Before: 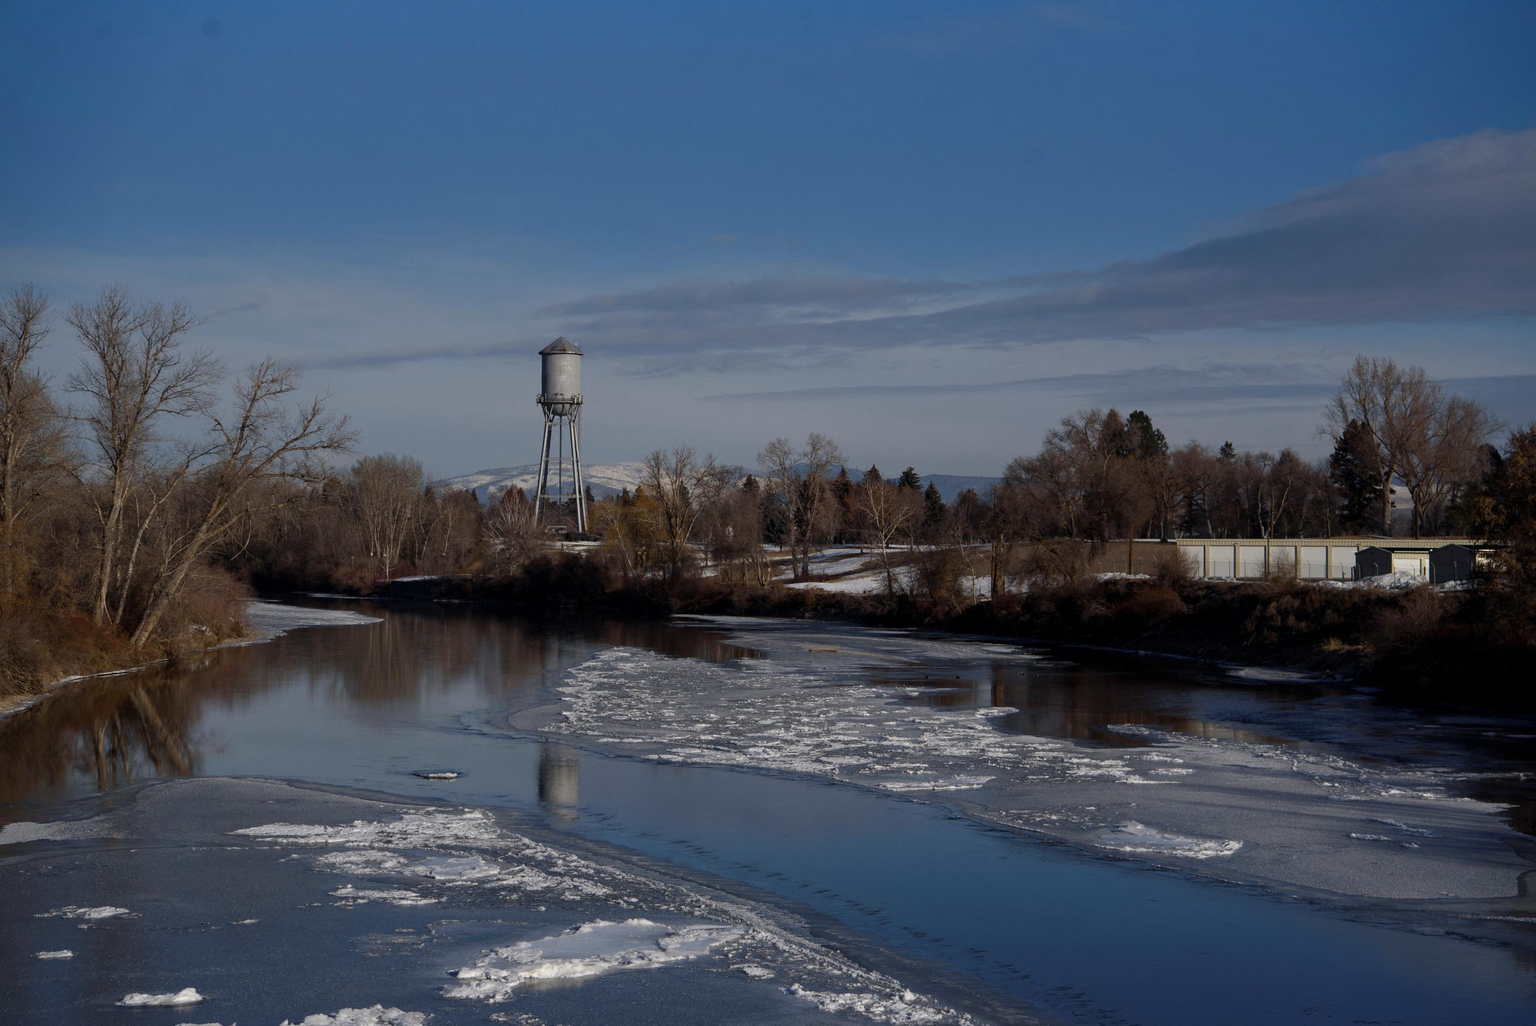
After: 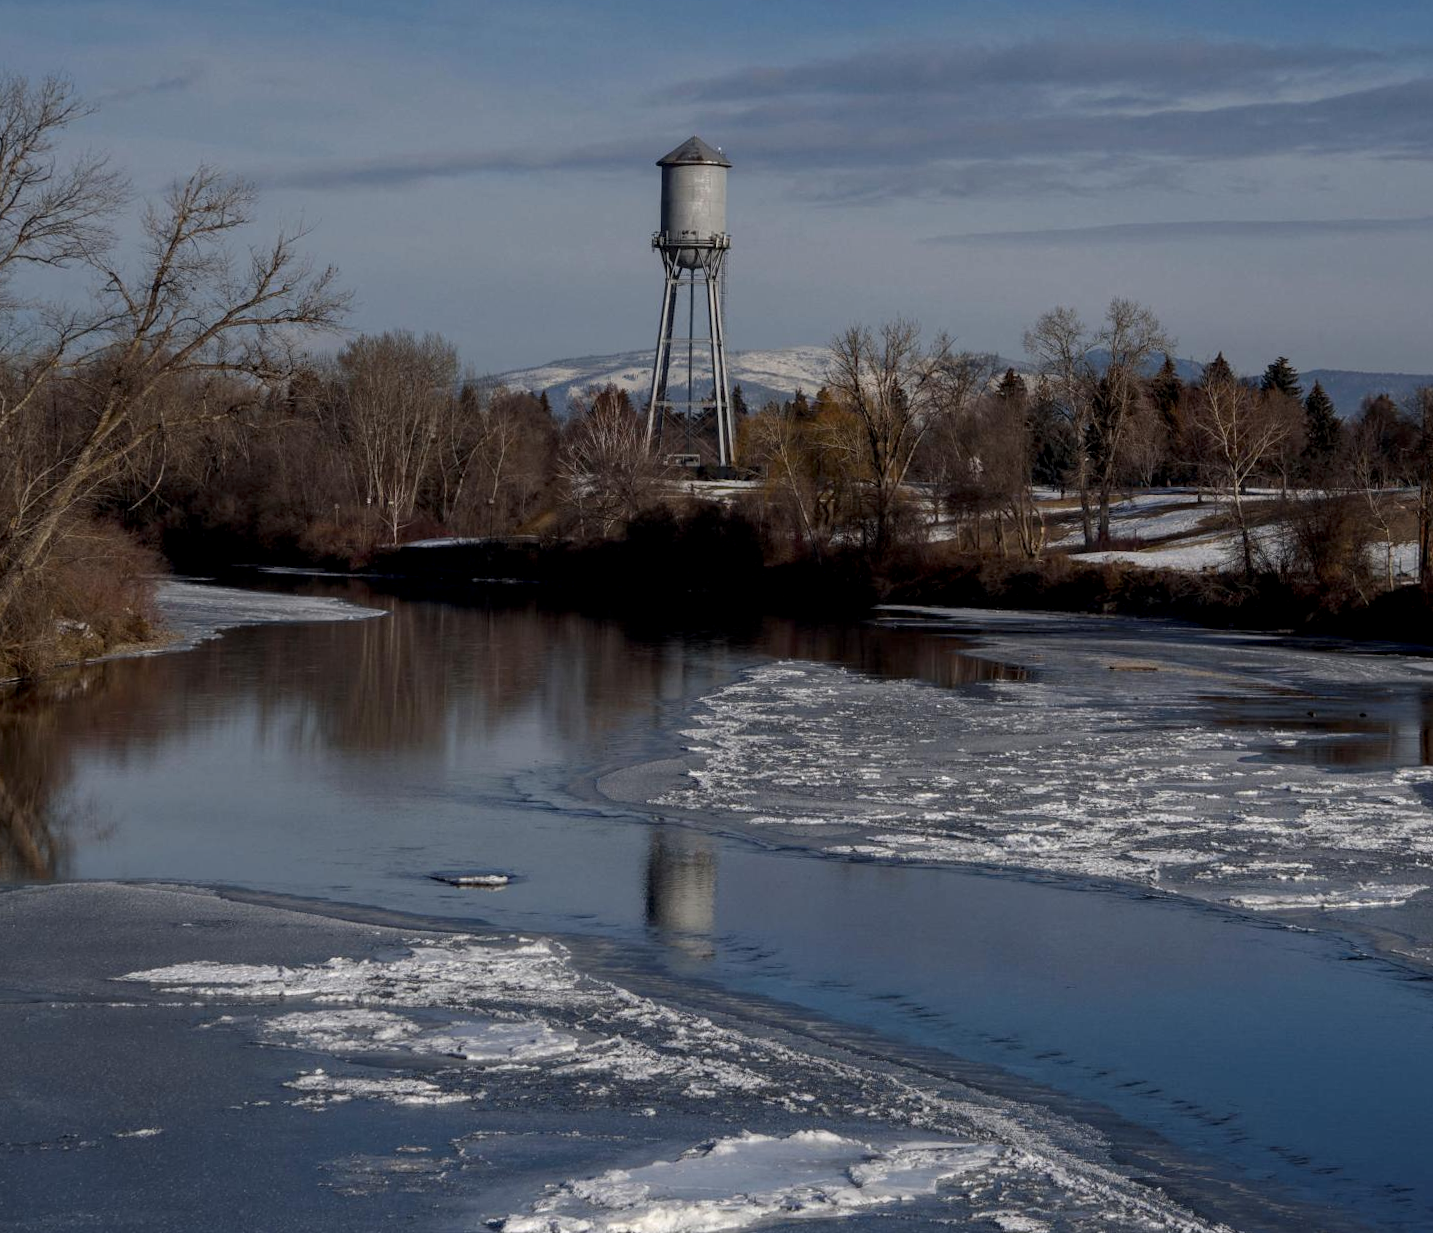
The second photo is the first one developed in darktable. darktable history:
local contrast: on, module defaults
crop: left 8.966%, top 23.852%, right 34.699%, bottom 4.703%
rotate and perspective: rotation 0.226°, lens shift (vertical) -0.042, crop left 0.023, crop right 0.982, crop top 0.006, crop bottom 0.994
